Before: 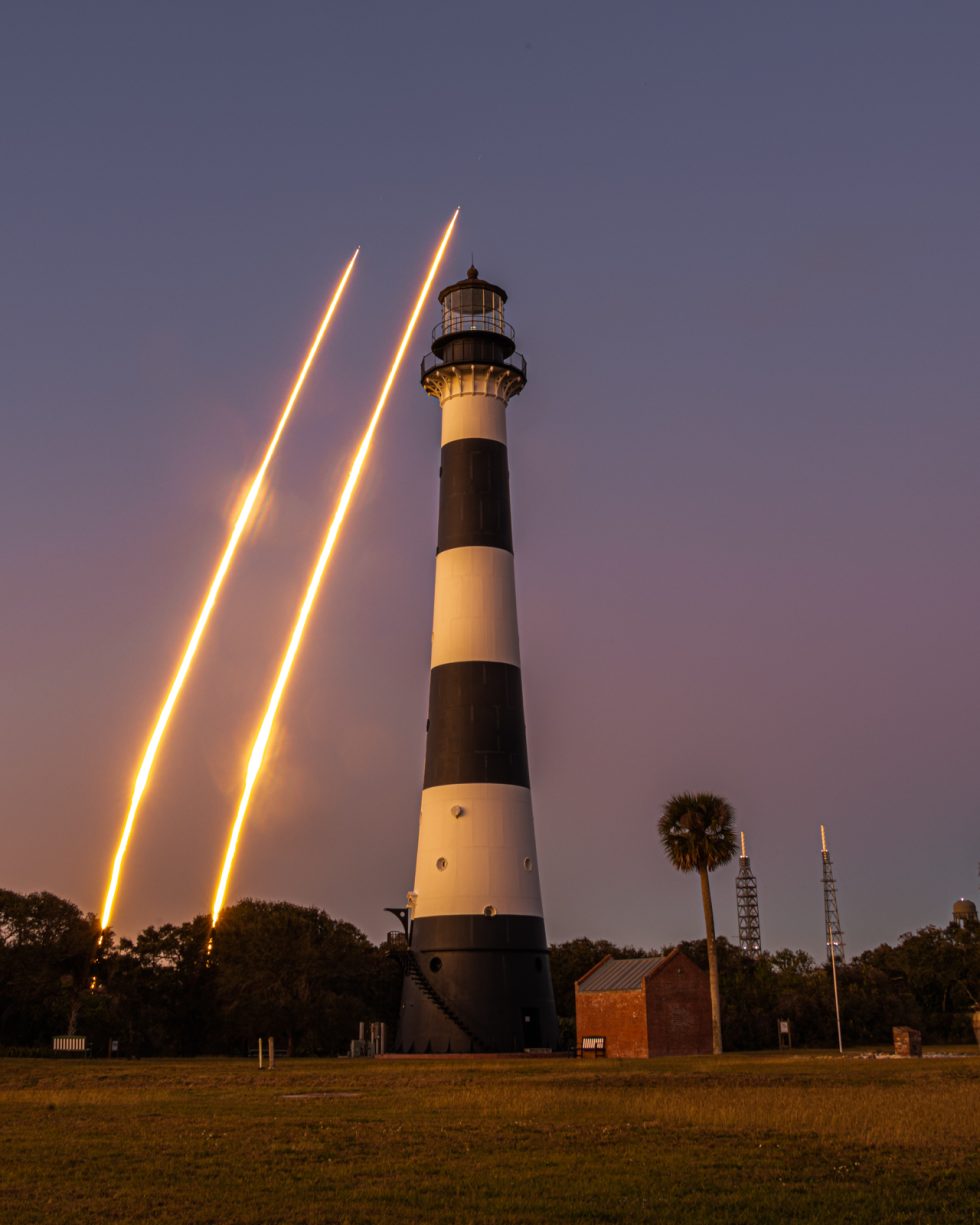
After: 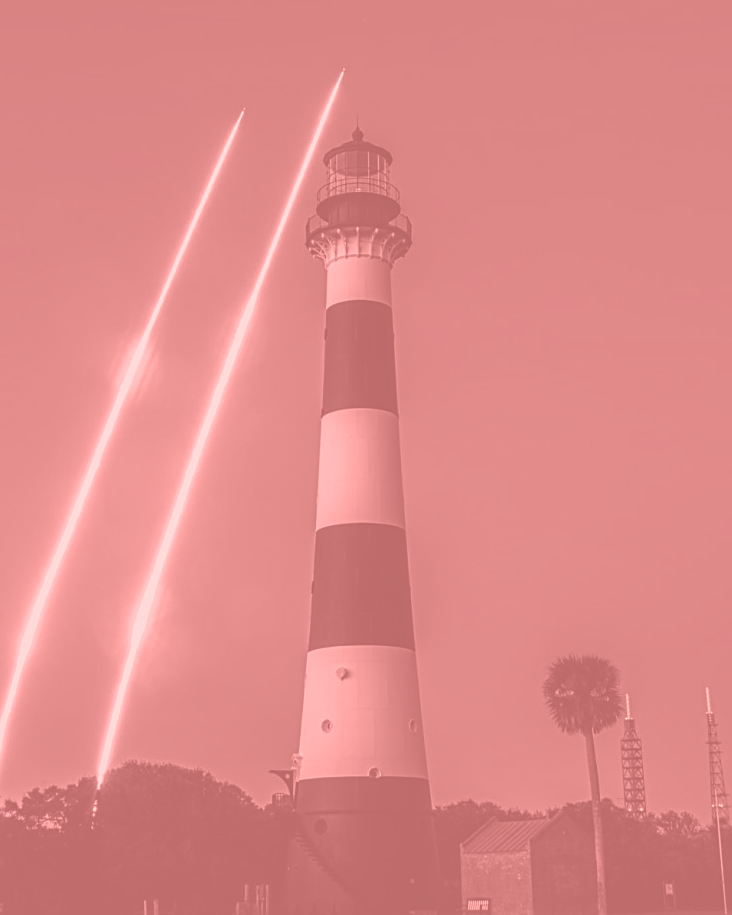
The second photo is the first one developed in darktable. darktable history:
colorize: saturation 51%, source mix 50.67%, lightness 50.67%
exposure: black level correction -0.062, exposure -0.05 EV, compensate highlight preservation false
color calibration: illuminant as shot in camera, x 0.358, y 0.373, temperature 4628.91 K
sharpen: on, module defaults
local contrast: detail 130%
contrast brightness saturation: contrast 0.04, saturation 0.16
crop and rotate: left 11.831%, top 11.346%, right 13.429%, bottom 13.899%
white balance: red 1.045, blue 0.932
